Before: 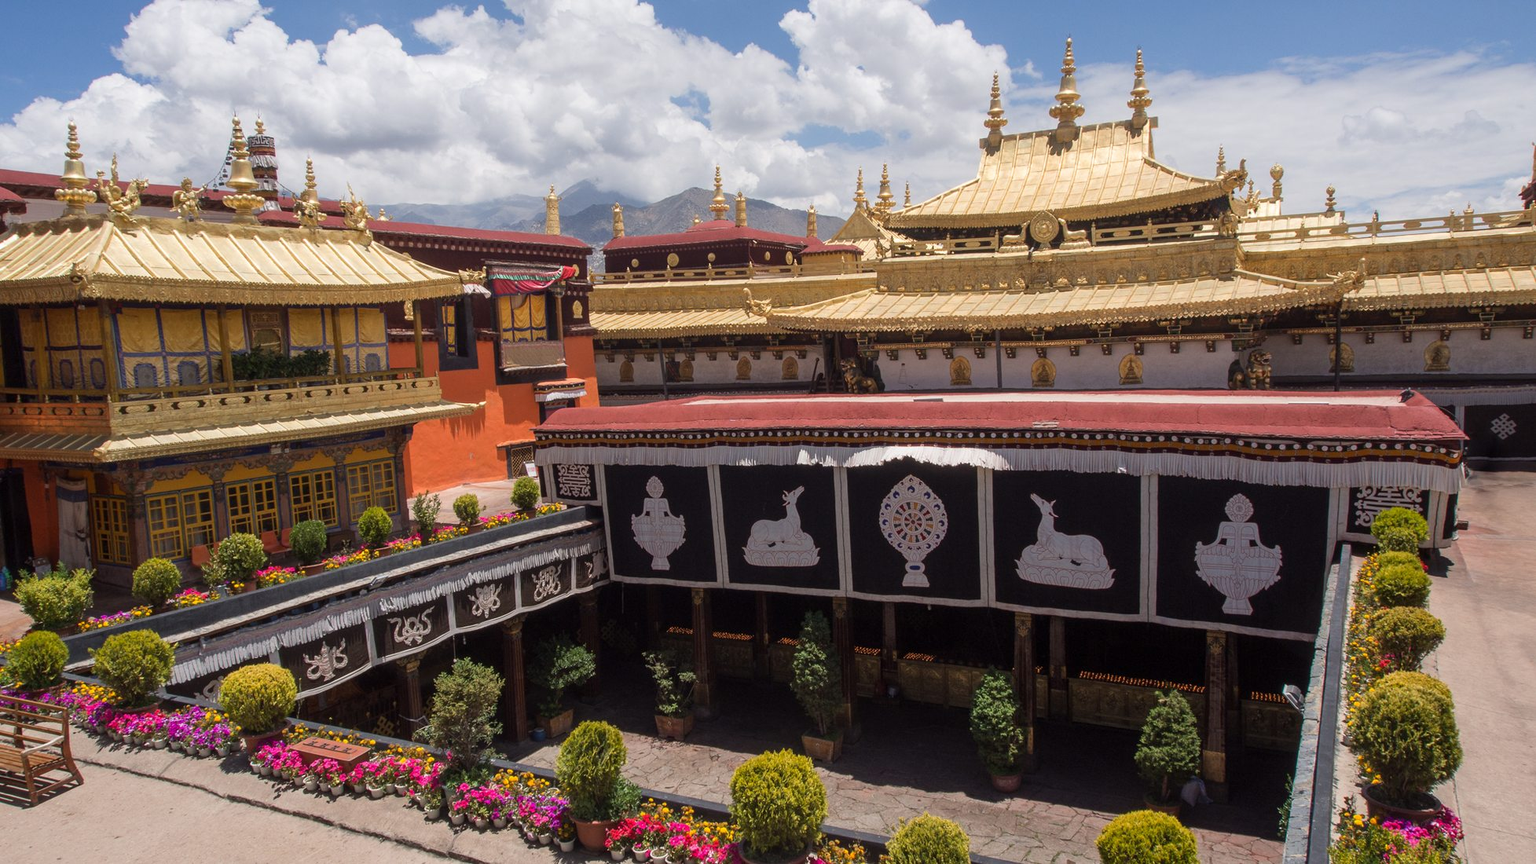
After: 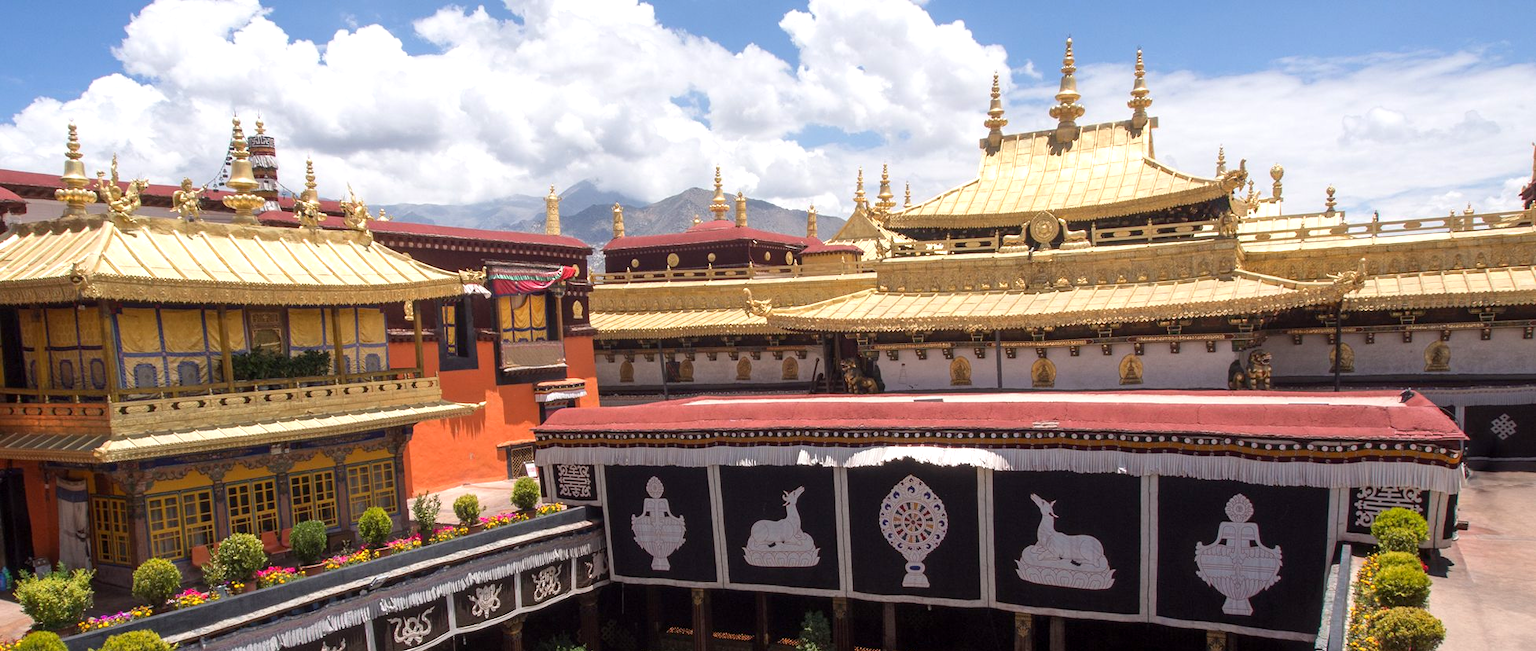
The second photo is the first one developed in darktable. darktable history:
crop: bottom 24.559%
exposure: black level correction 0.001, exposure 0.499 EV, compensate highlight preservation false
base curve: curves: ch0 [(0, 0) (0.989, 0.992)]
